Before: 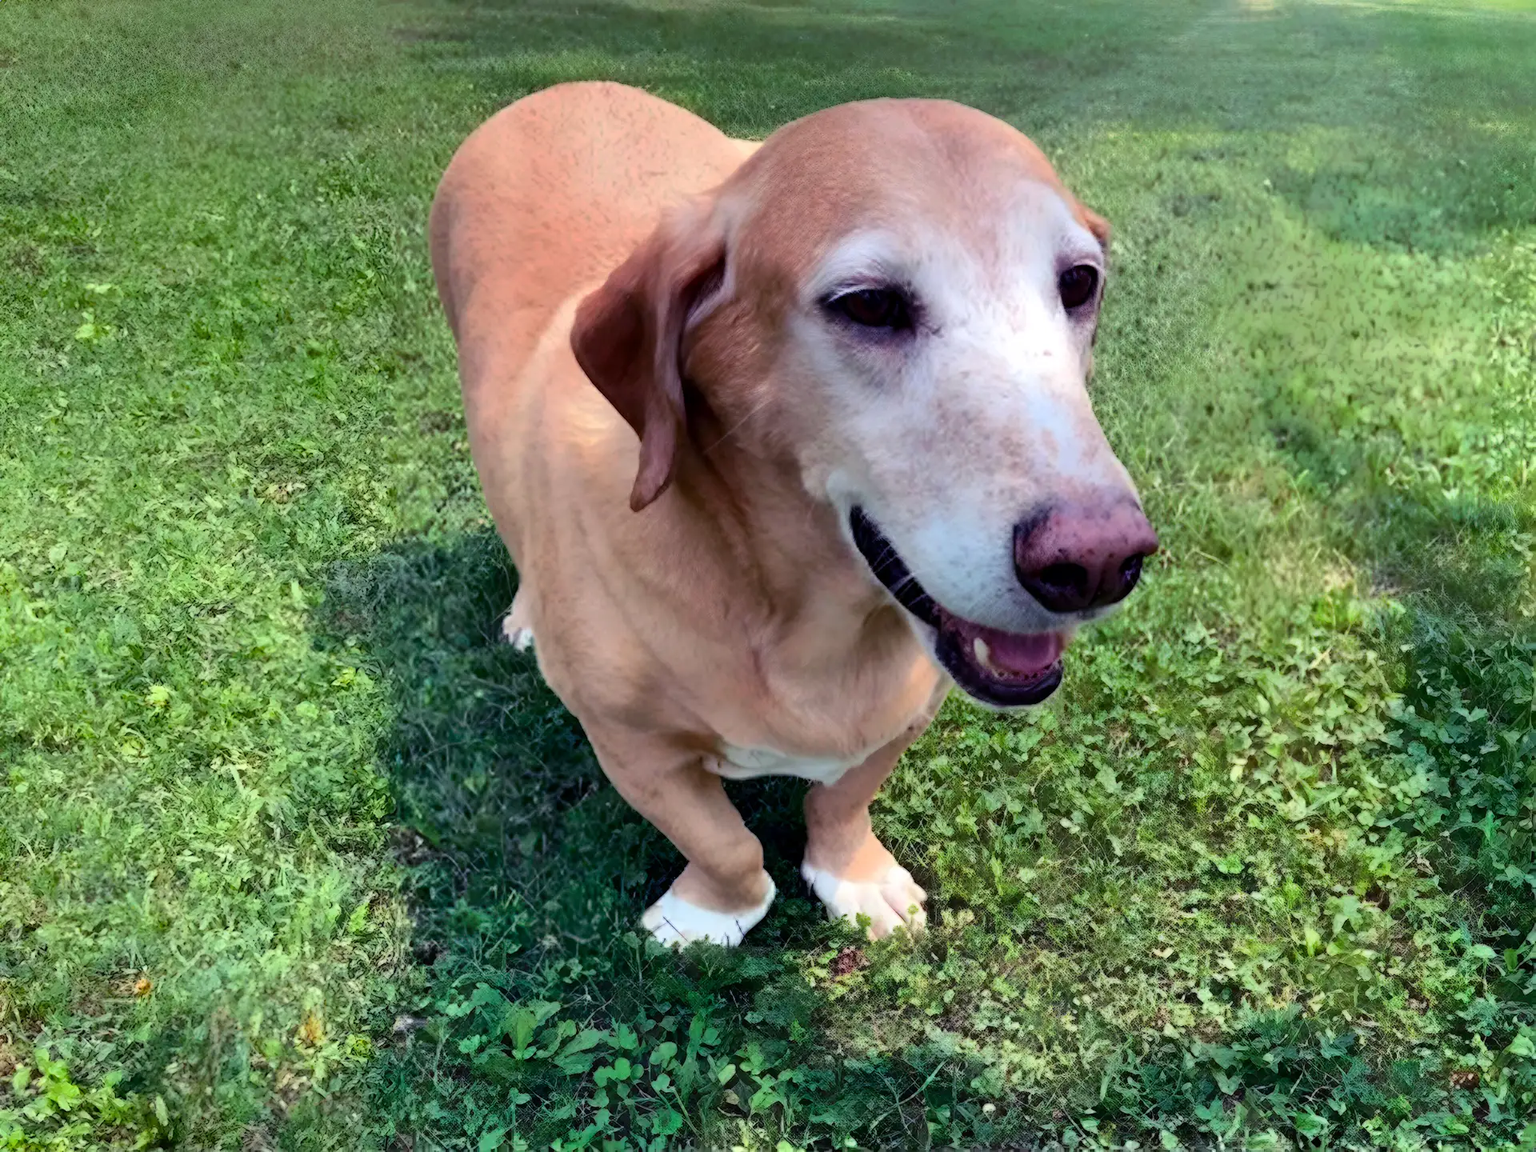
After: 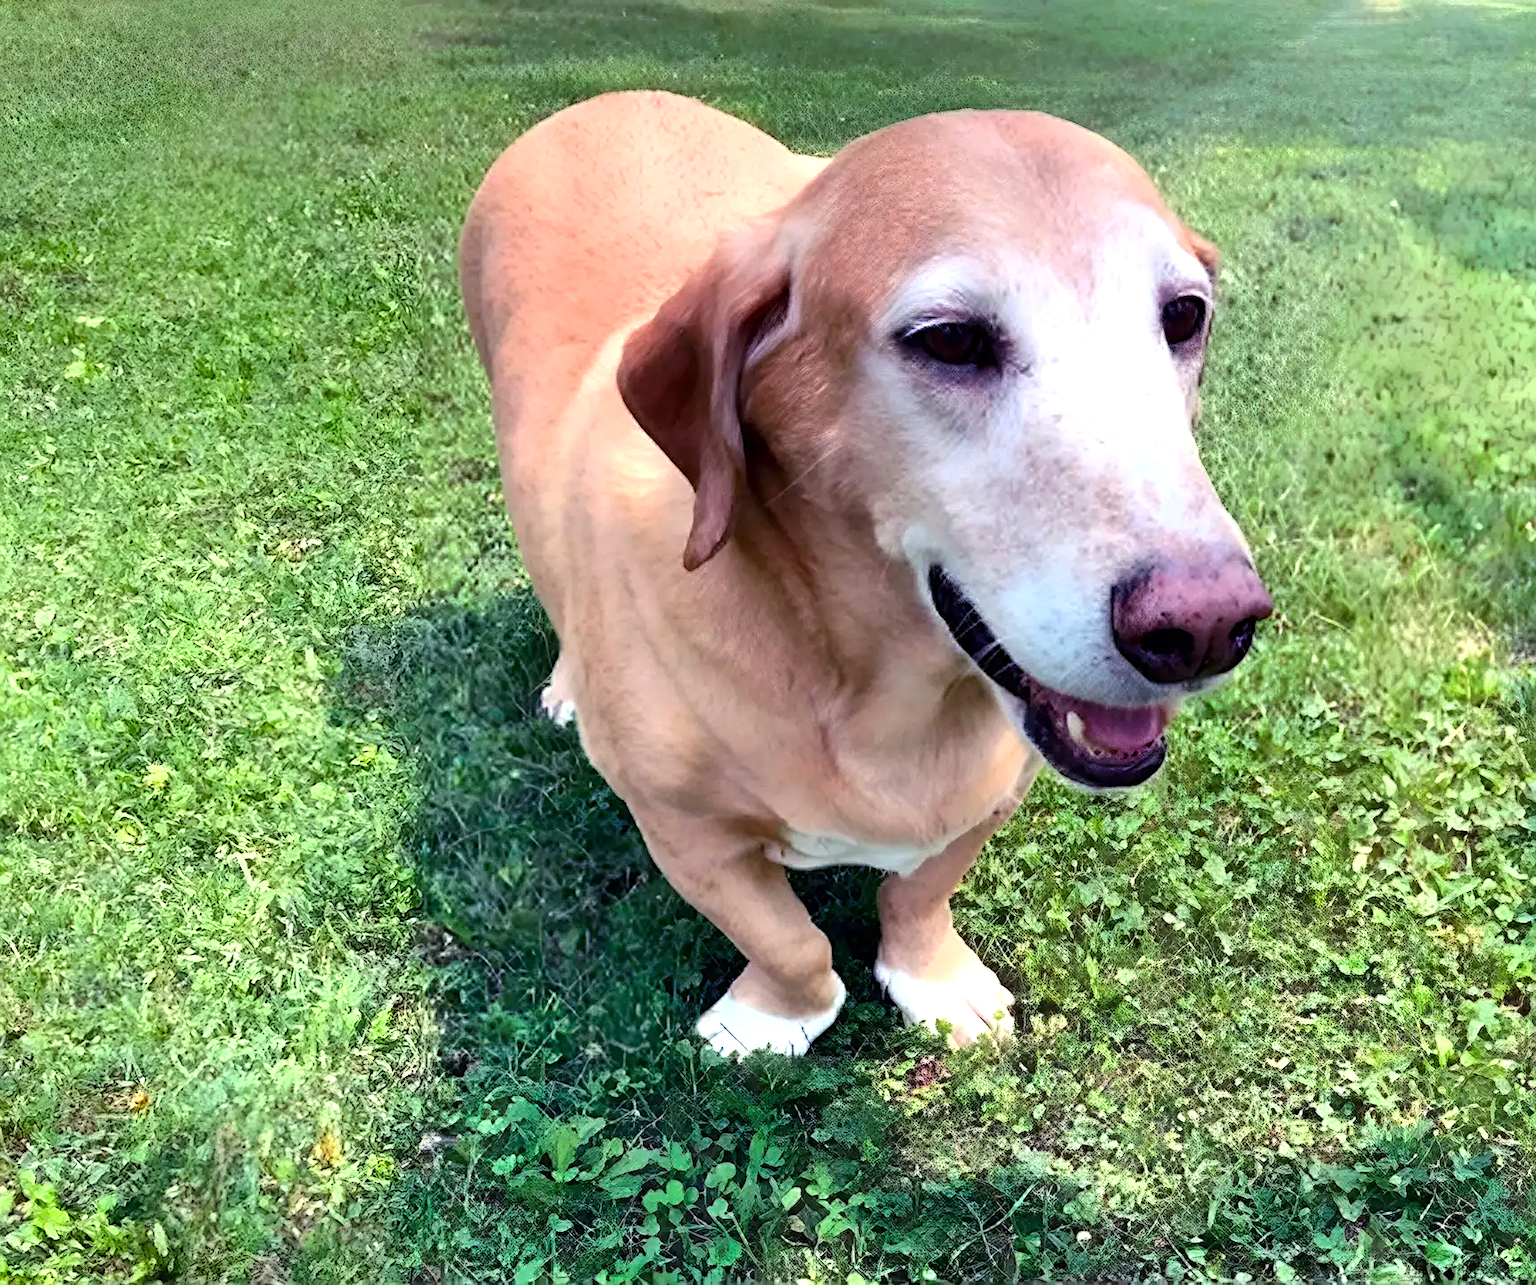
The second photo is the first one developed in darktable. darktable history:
sharpen: on, module defaults
exposure: exposure 0.6 EV, compensate exposure bias true, compensate highlight preservation false
crop and rotate: left 1.157%, right 9.186%
